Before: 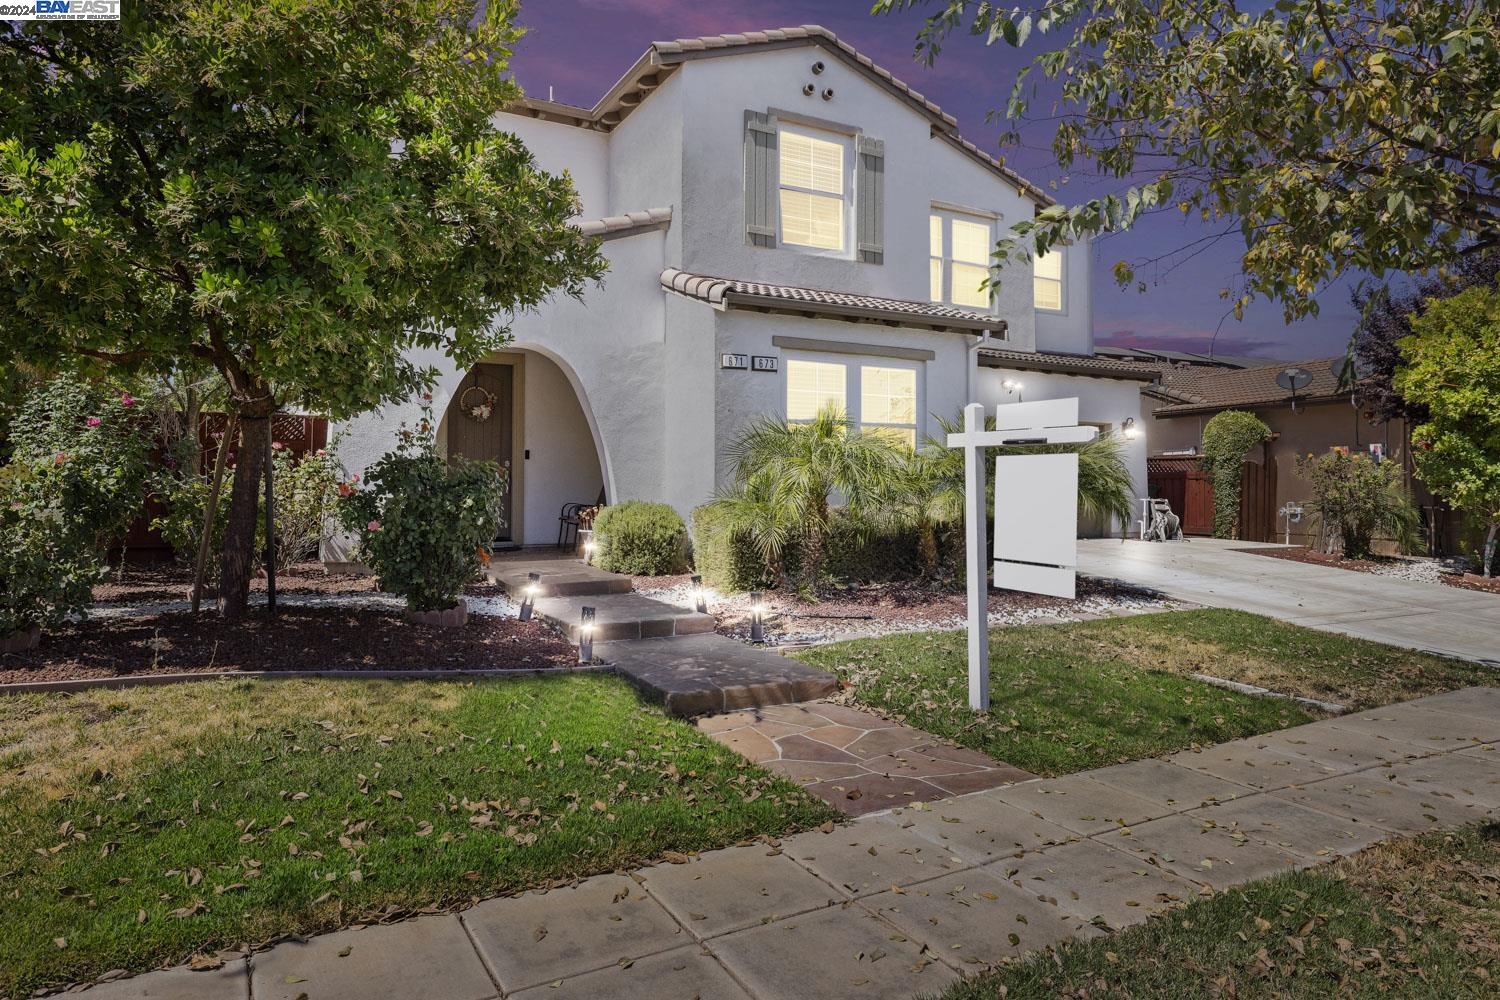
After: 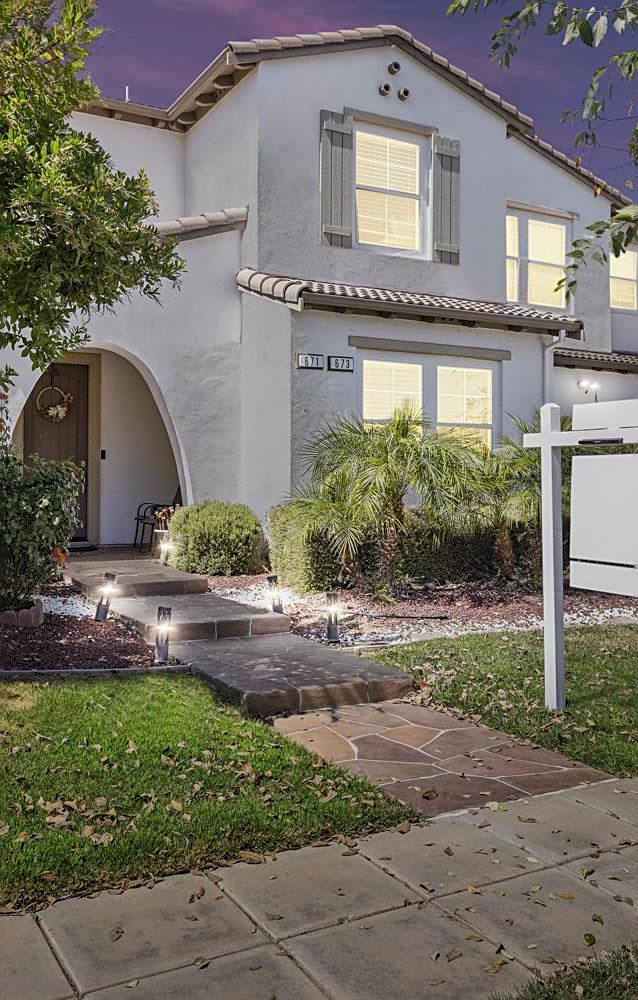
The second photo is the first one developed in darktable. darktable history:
local contrast: detail 110%
sharpen: on, module defaults
crop: left 28.281%, right 29.125%
